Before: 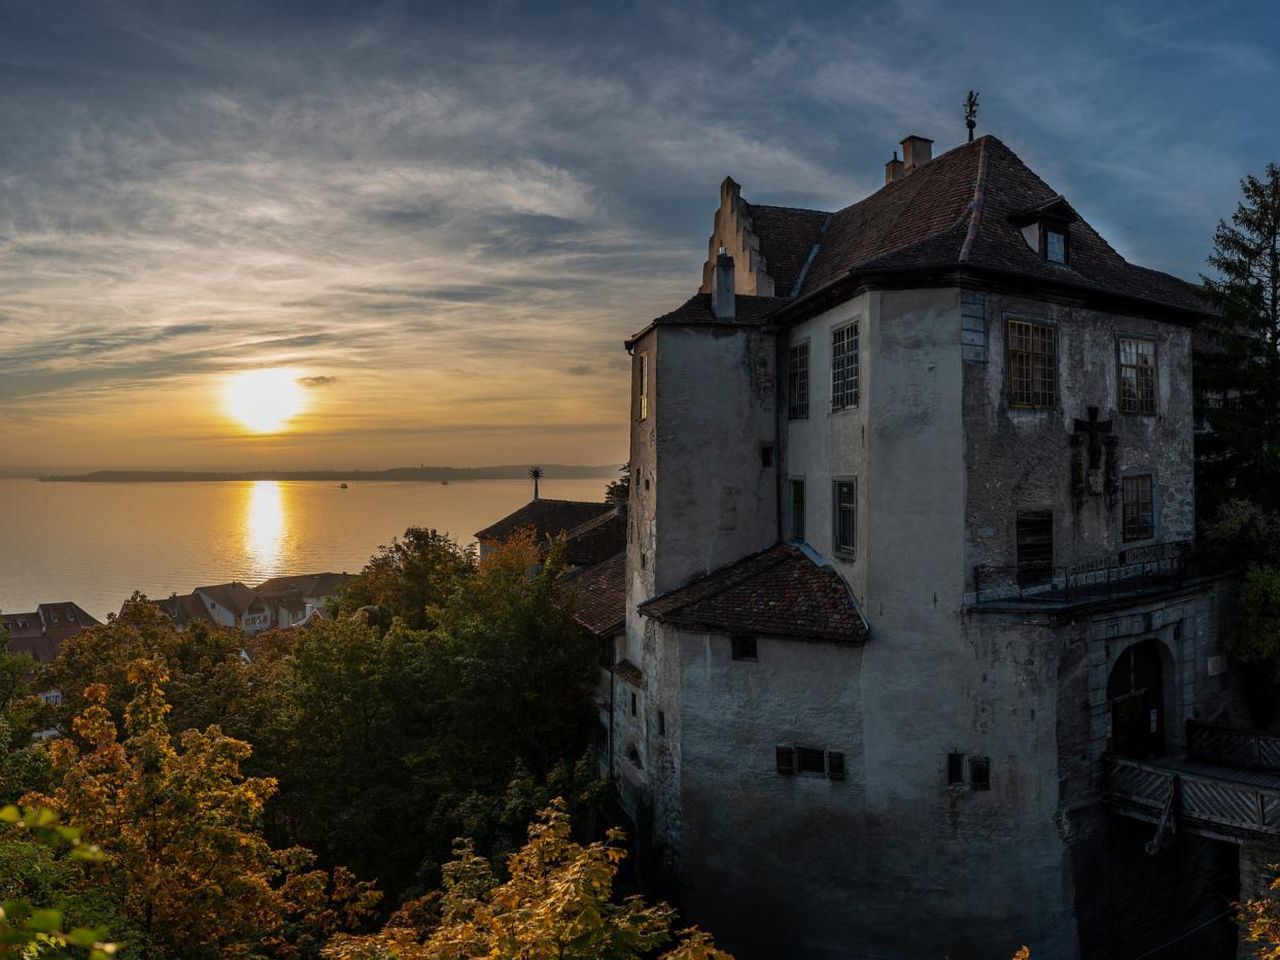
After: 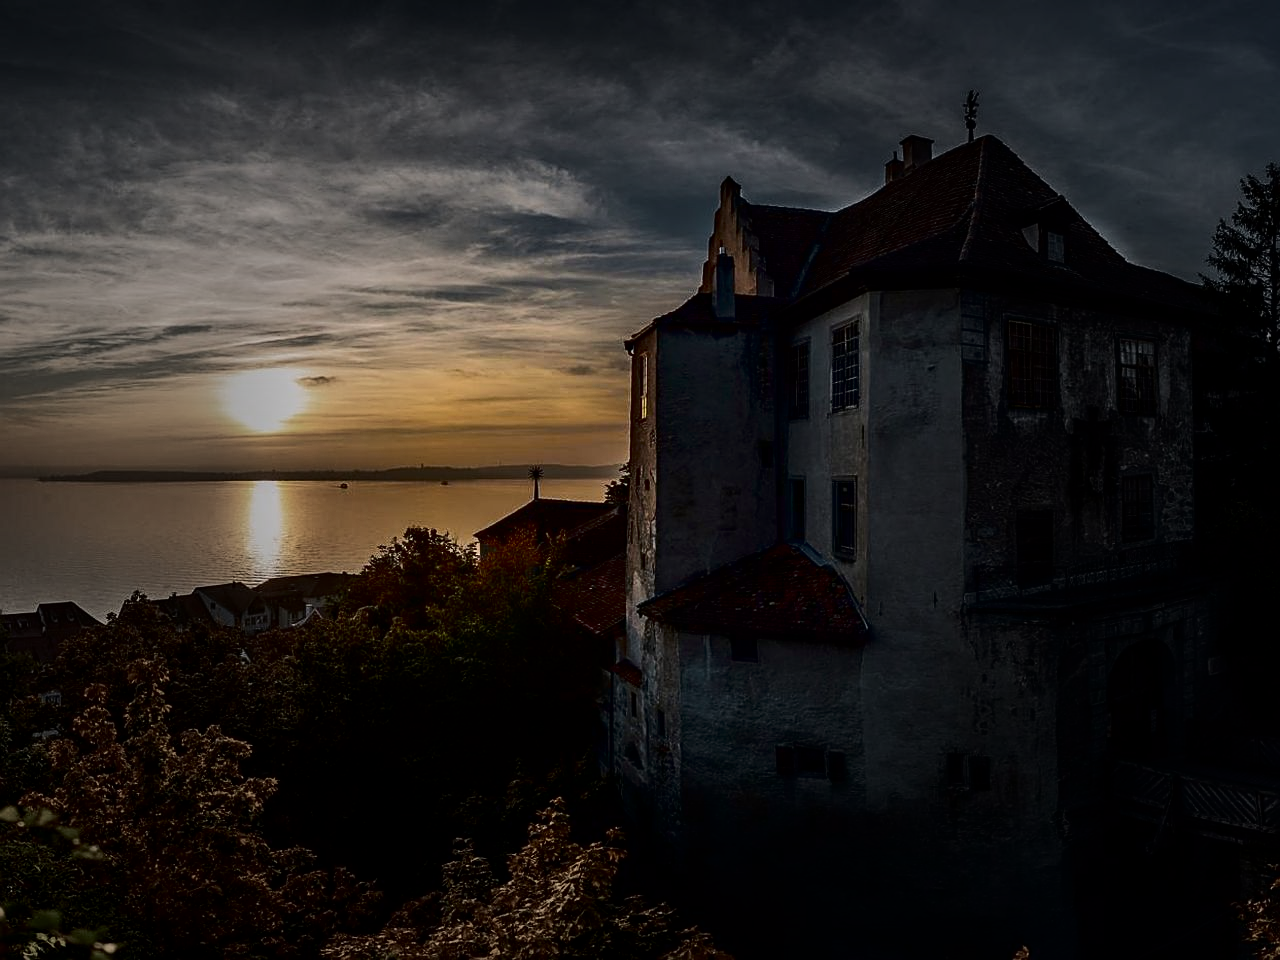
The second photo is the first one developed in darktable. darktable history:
sharpen: on, module defaults
contrast brightness saturation: contrast 0.126, brightness -0.233, saturation 0.141
tone curve: curves: ch0 [(0, 0) (0.052, 0.018) (0.236, 0.207) (0.41, 0.417) (0.485, 0.518) (0.54, 0.584) (0.625, 0.666) (0.845, 0.828) (0.994, 0.964)]; ch1 [(0, 0.055) (0.15, 0.117) (0.317, 0.34) (0.382, 0.408) (0.434, 0.441) (0.472, 0.479) (0.498, 0.501) (0.557, 0.558) (0.616, 0.59) (0.739, 0.7) (0.873, 0.857) (1, 0.928)]; ch2 [(0, 0) (0.352, 0.403) (0.447, 0.466) (0.482, 0.482) (0.528, 0.526) (0.586, 0.577) (0.618, 0.621) (0.785, 0.747) (1, 1)], color space Lab, independent channels
vignetting: fall-off start 32.24%, fall-off radius 34.32%
